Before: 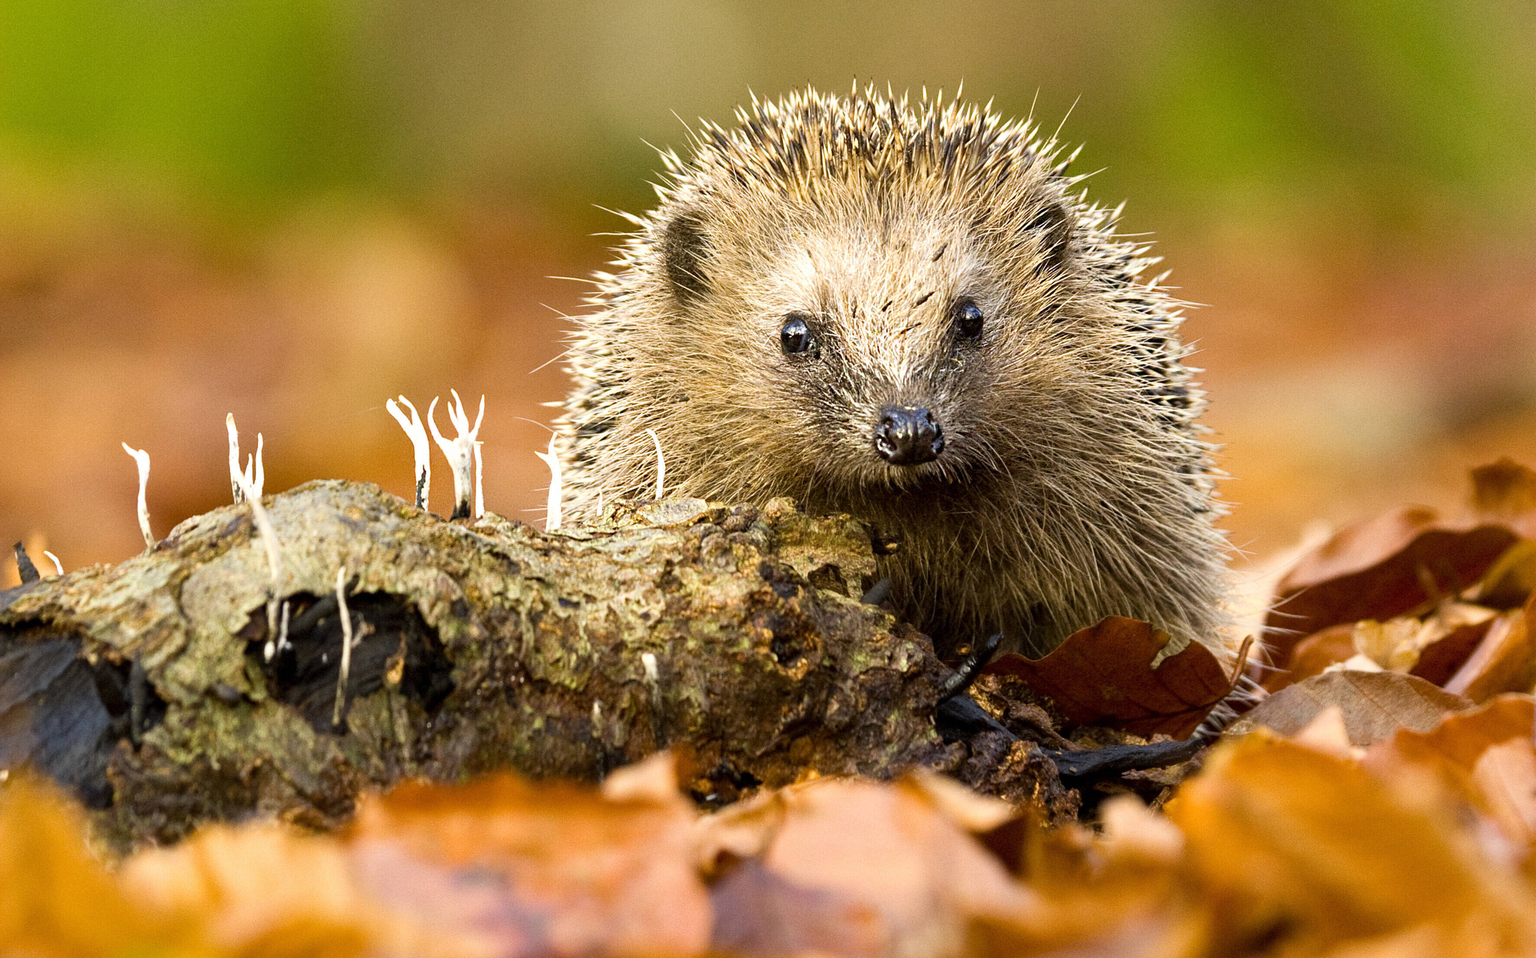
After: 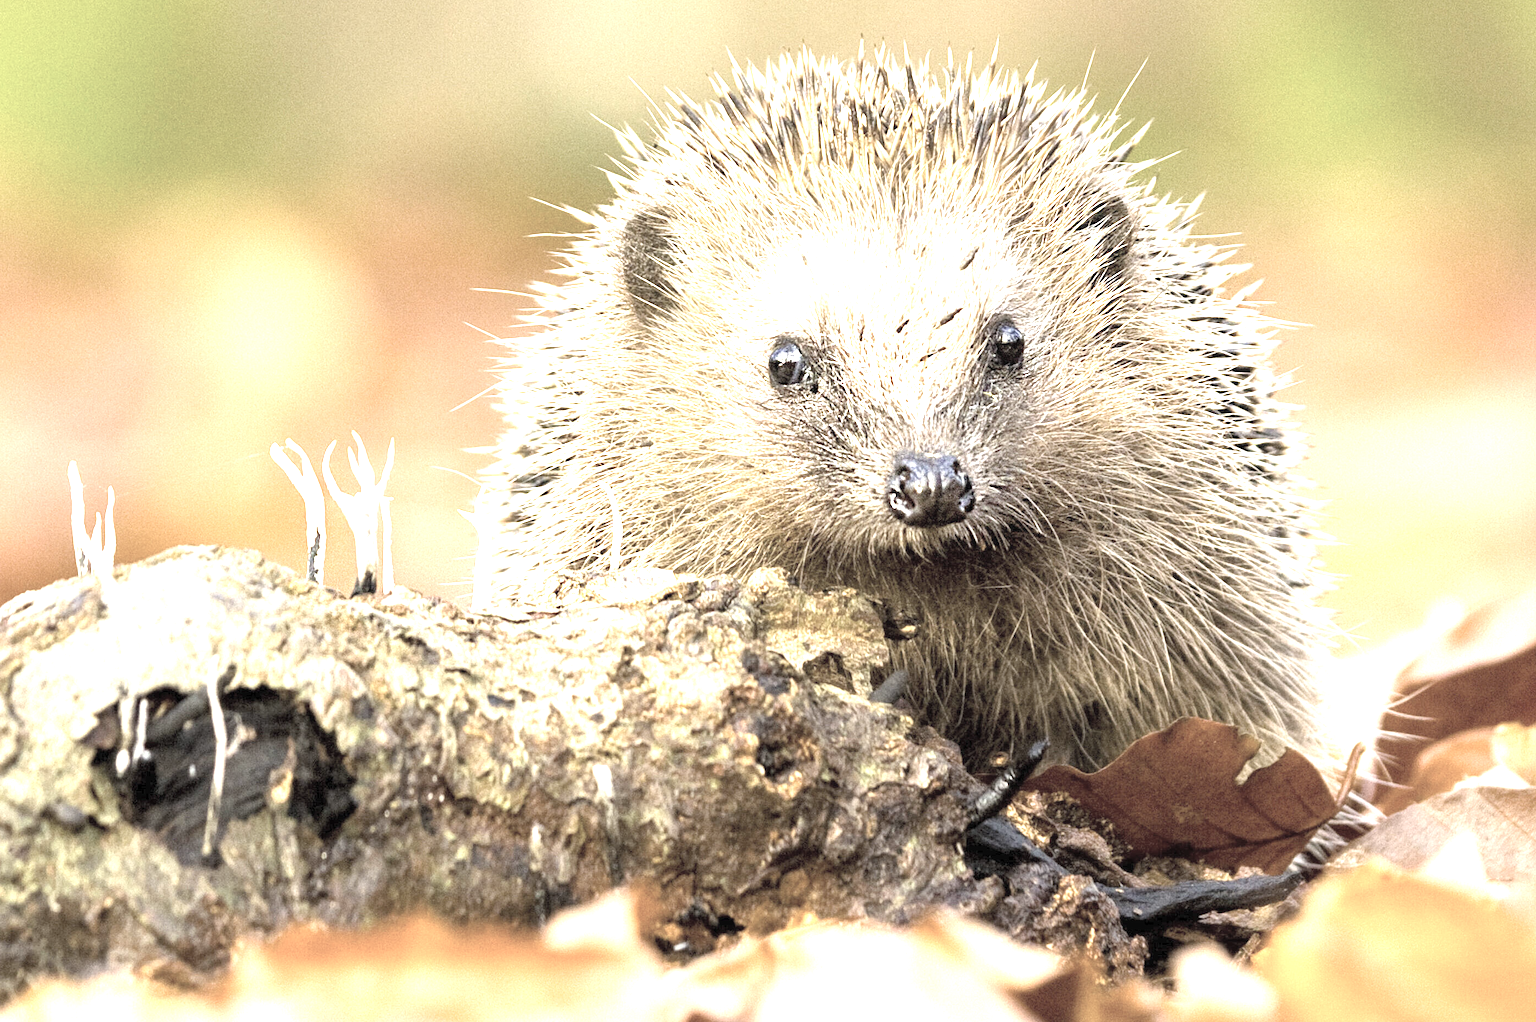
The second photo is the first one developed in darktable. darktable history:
crop: left 11.26%, top 5.05%, right 9.559%, bottom 10.415%
contrast brightness saturation: brightness 0.182, saturation -0.518
exposure: exposure 1.523 EV, compensate highlight preservation false
